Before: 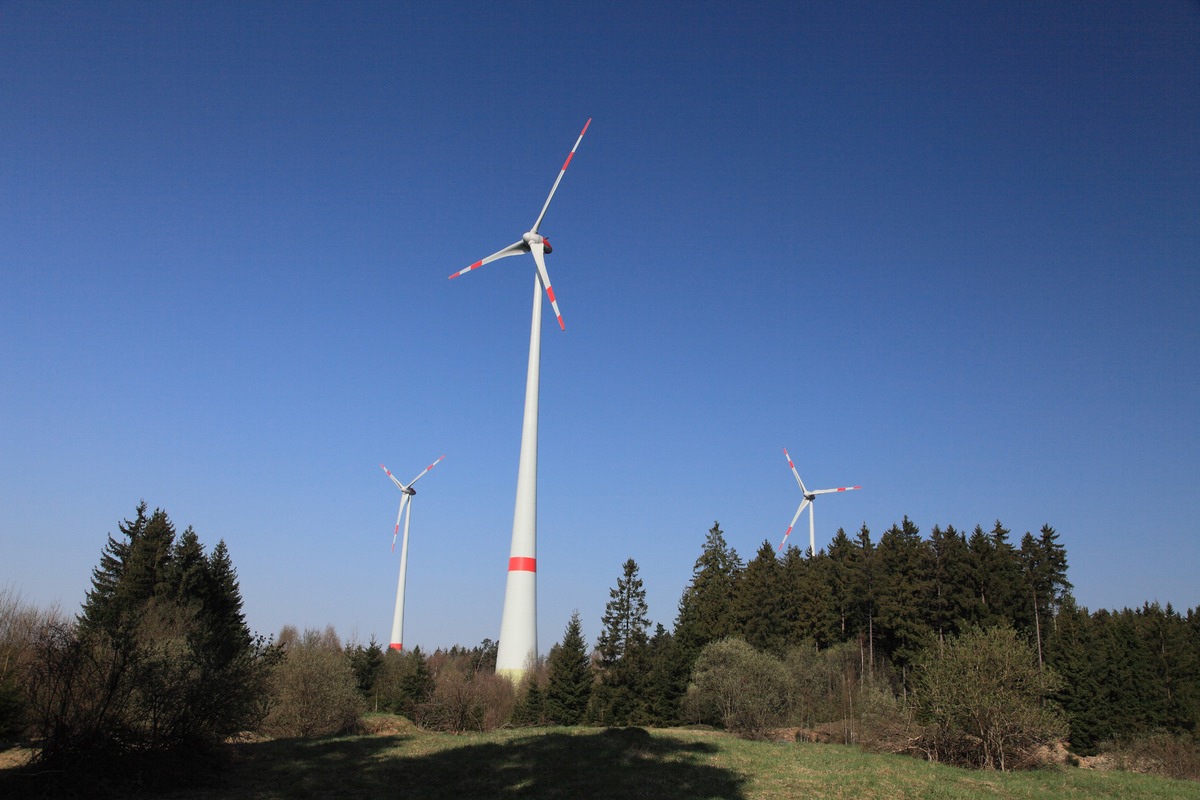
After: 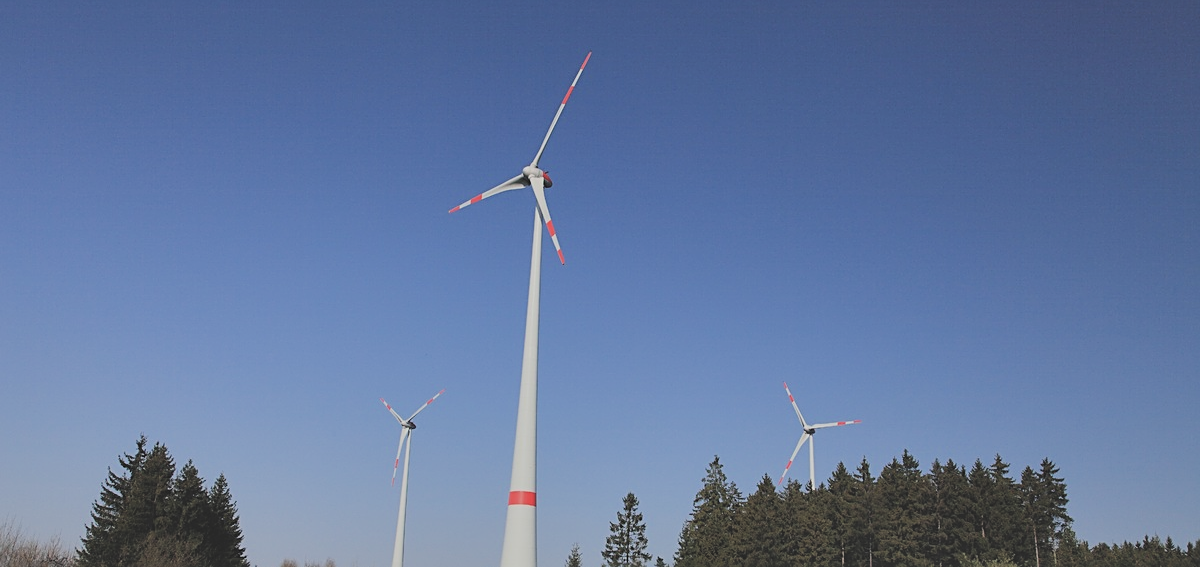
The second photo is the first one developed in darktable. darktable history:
exposure: black level correction -0.03, compensate highlight preservation false
shadows and highlights: soften with gaussian
crop and rotate: top 8.425%, bottom 20.638%
sharpen: on, module defaults
filmic rgb: black relative exposure -7.65 EV, white relative exposure 4.56 EV, hardness 3.61
